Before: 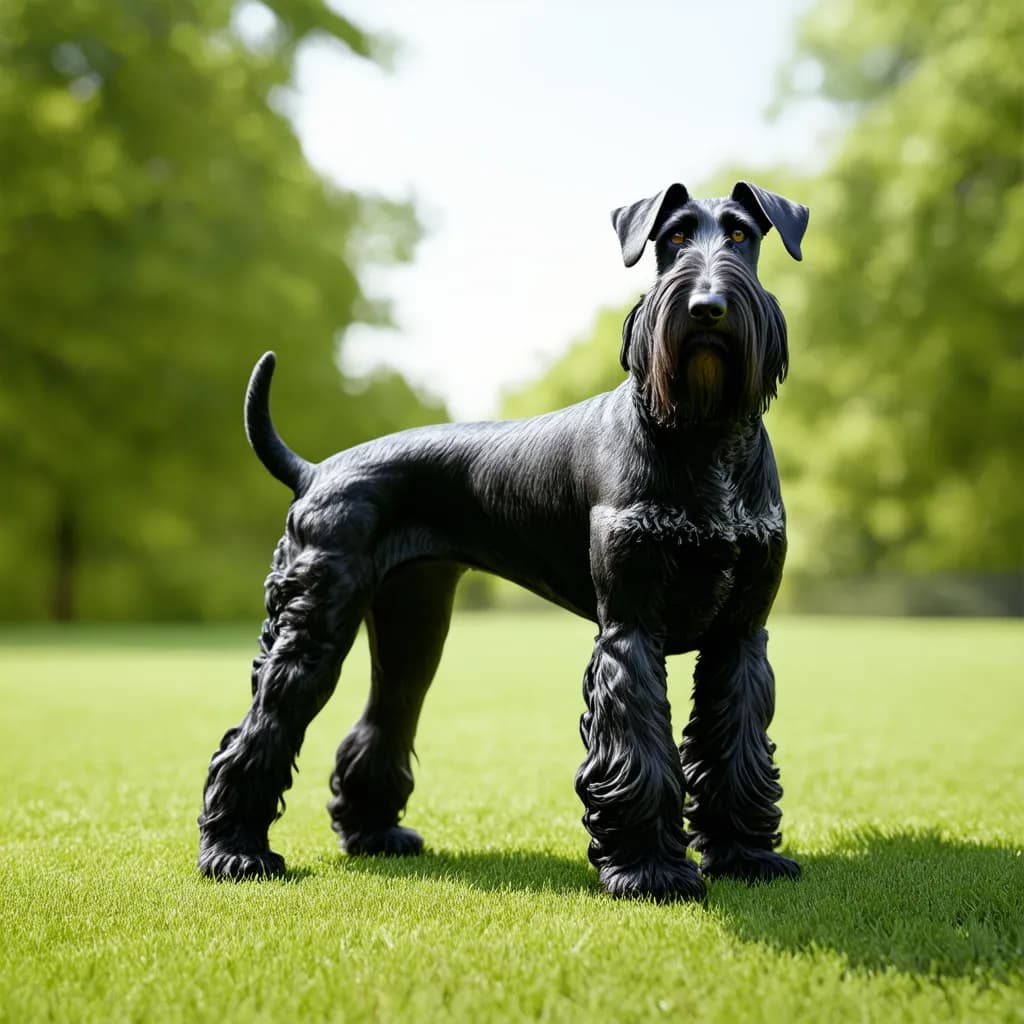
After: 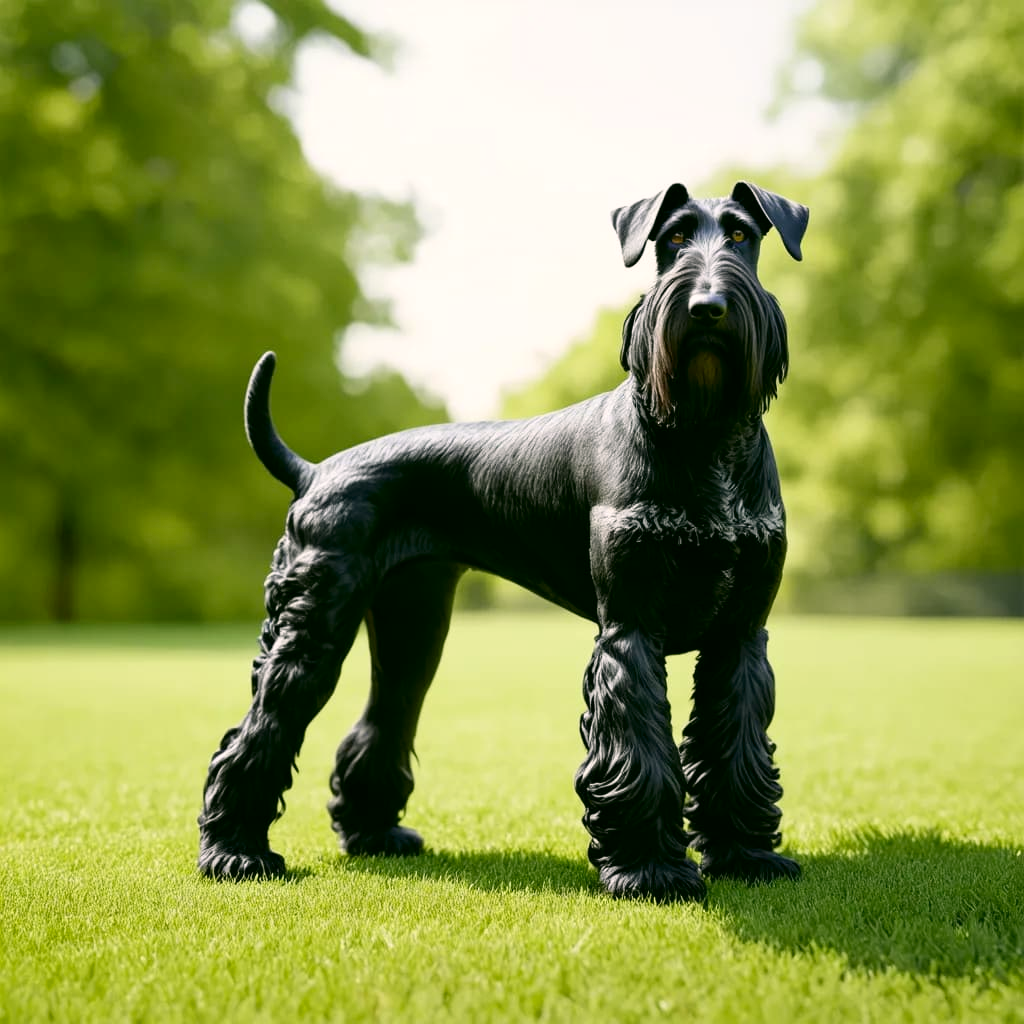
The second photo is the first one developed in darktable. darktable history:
contrast brightness saturation: contrast 0.1, brightness 0.02, saturation 0.02
color correction: highlights a* 4.02, highlights b* 4.98, shadows a* -7.55, shadows b* 4.98
